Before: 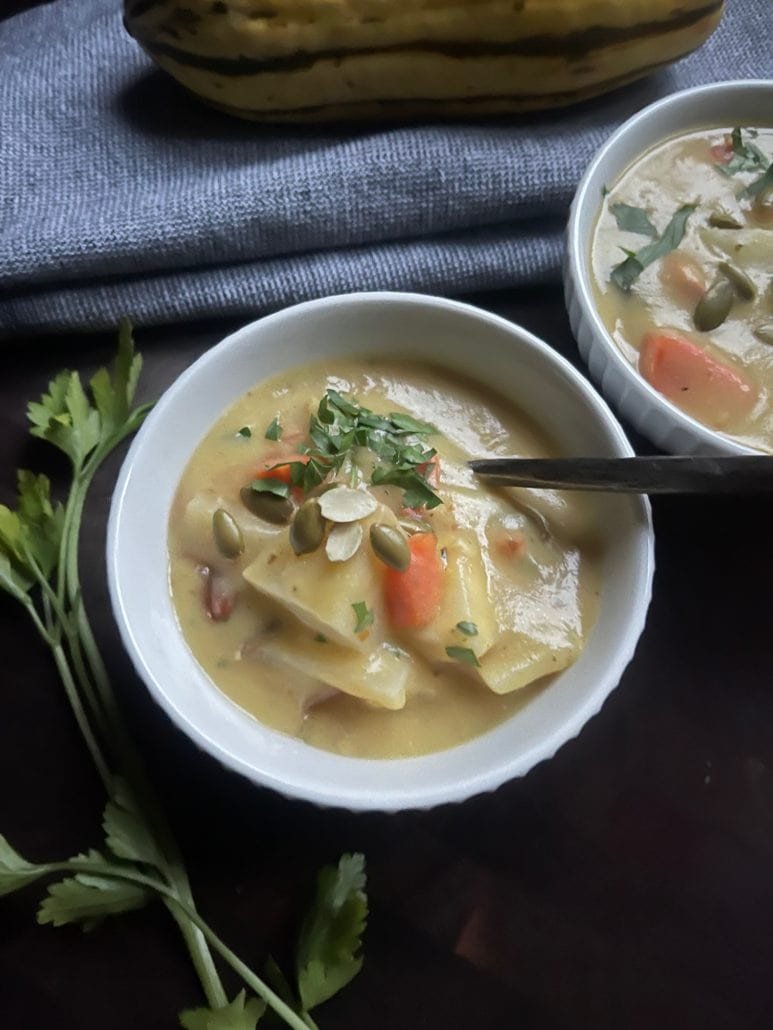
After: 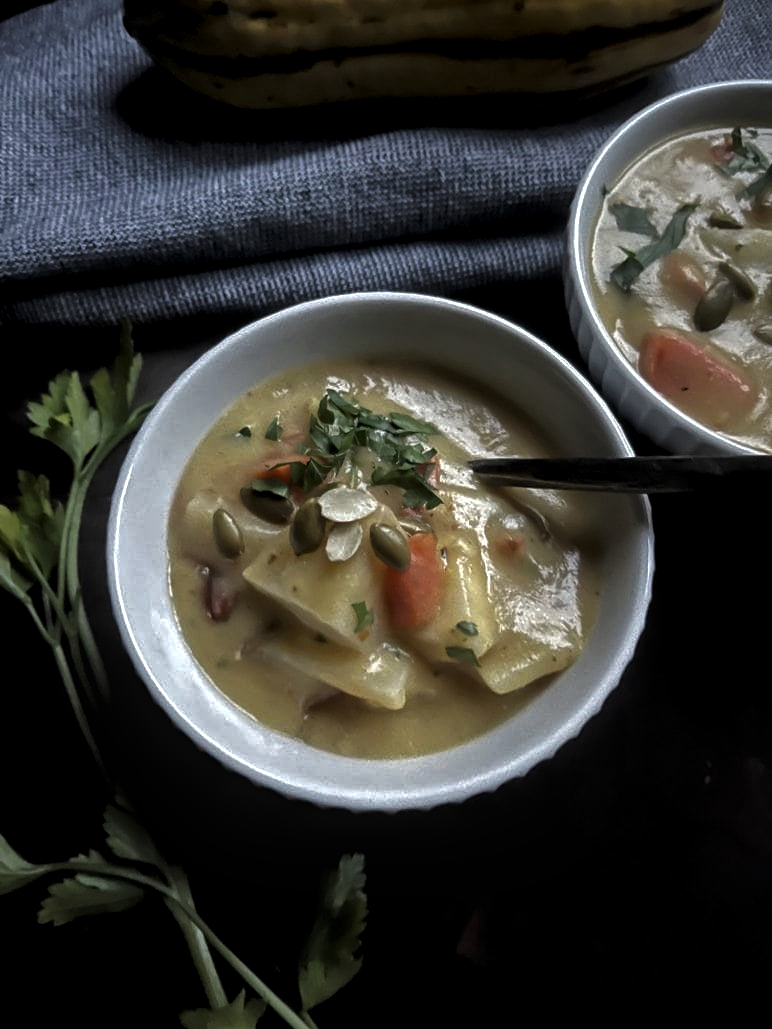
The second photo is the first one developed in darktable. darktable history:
base curve: curves: ch0 [(0, 0) (0.826, 0.587) (1, 1)]
local contrast: on, module defaults
levels: levels [0.044, 0.475, 0.791]
